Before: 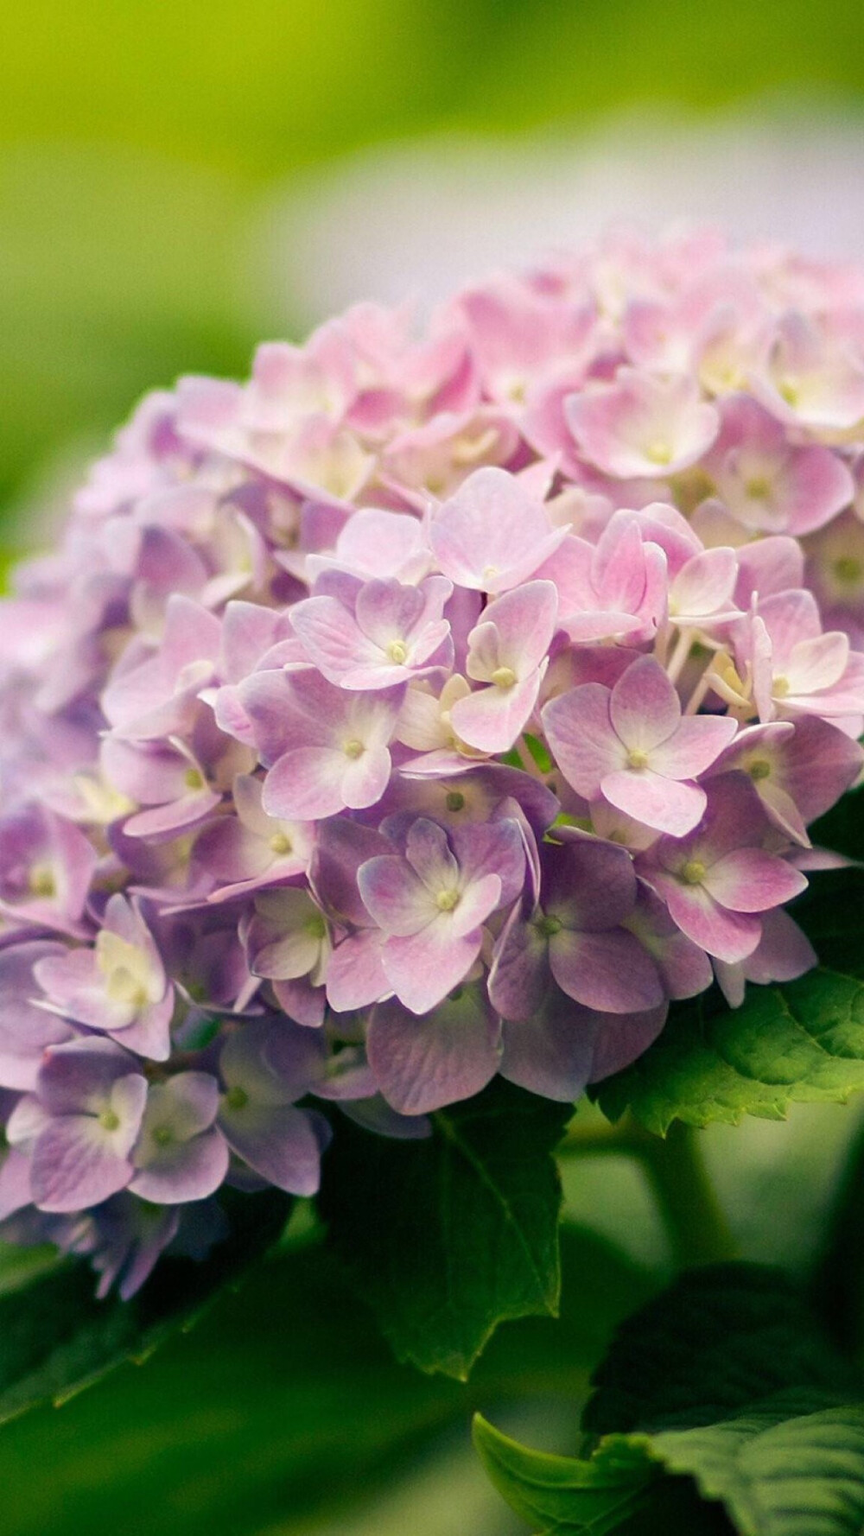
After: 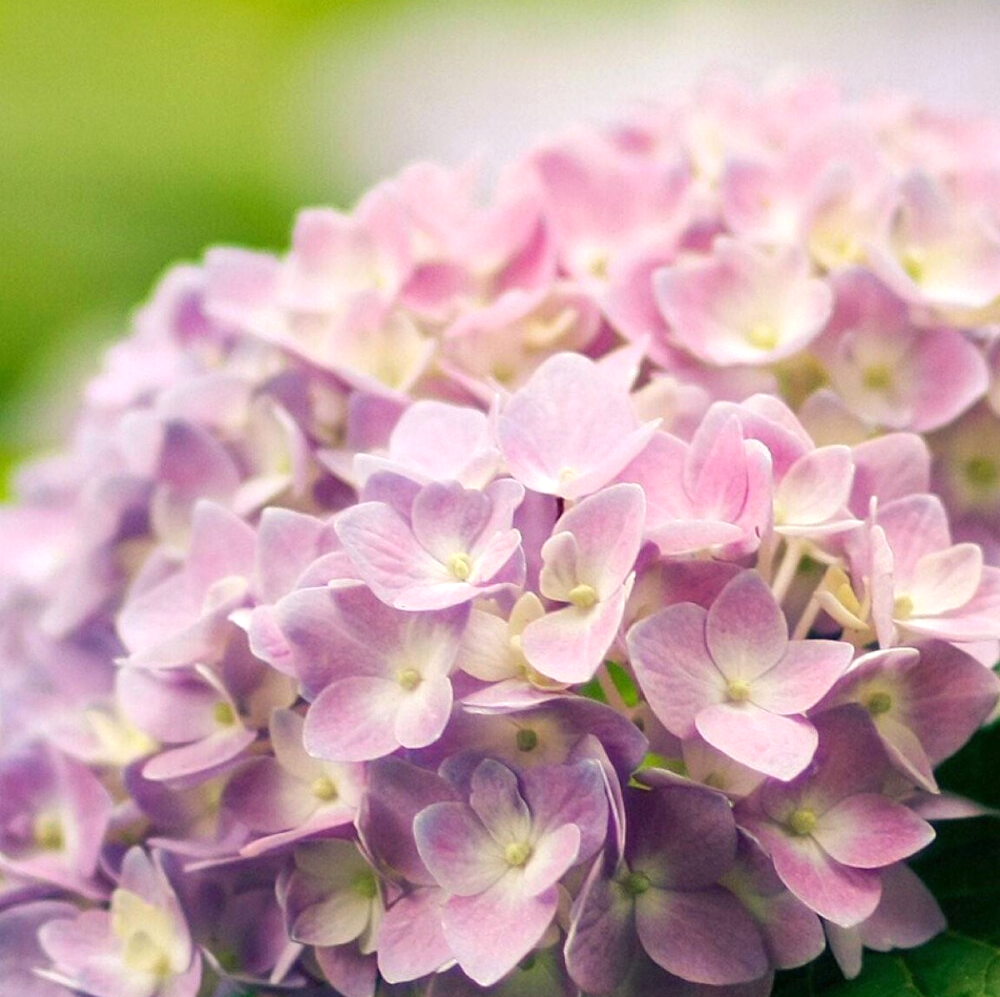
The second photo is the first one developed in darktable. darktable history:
exposure: exposure 0.2 EV, compensate highlight preservation false
crop and rotate: top 10.605%, bottom 33.274%
